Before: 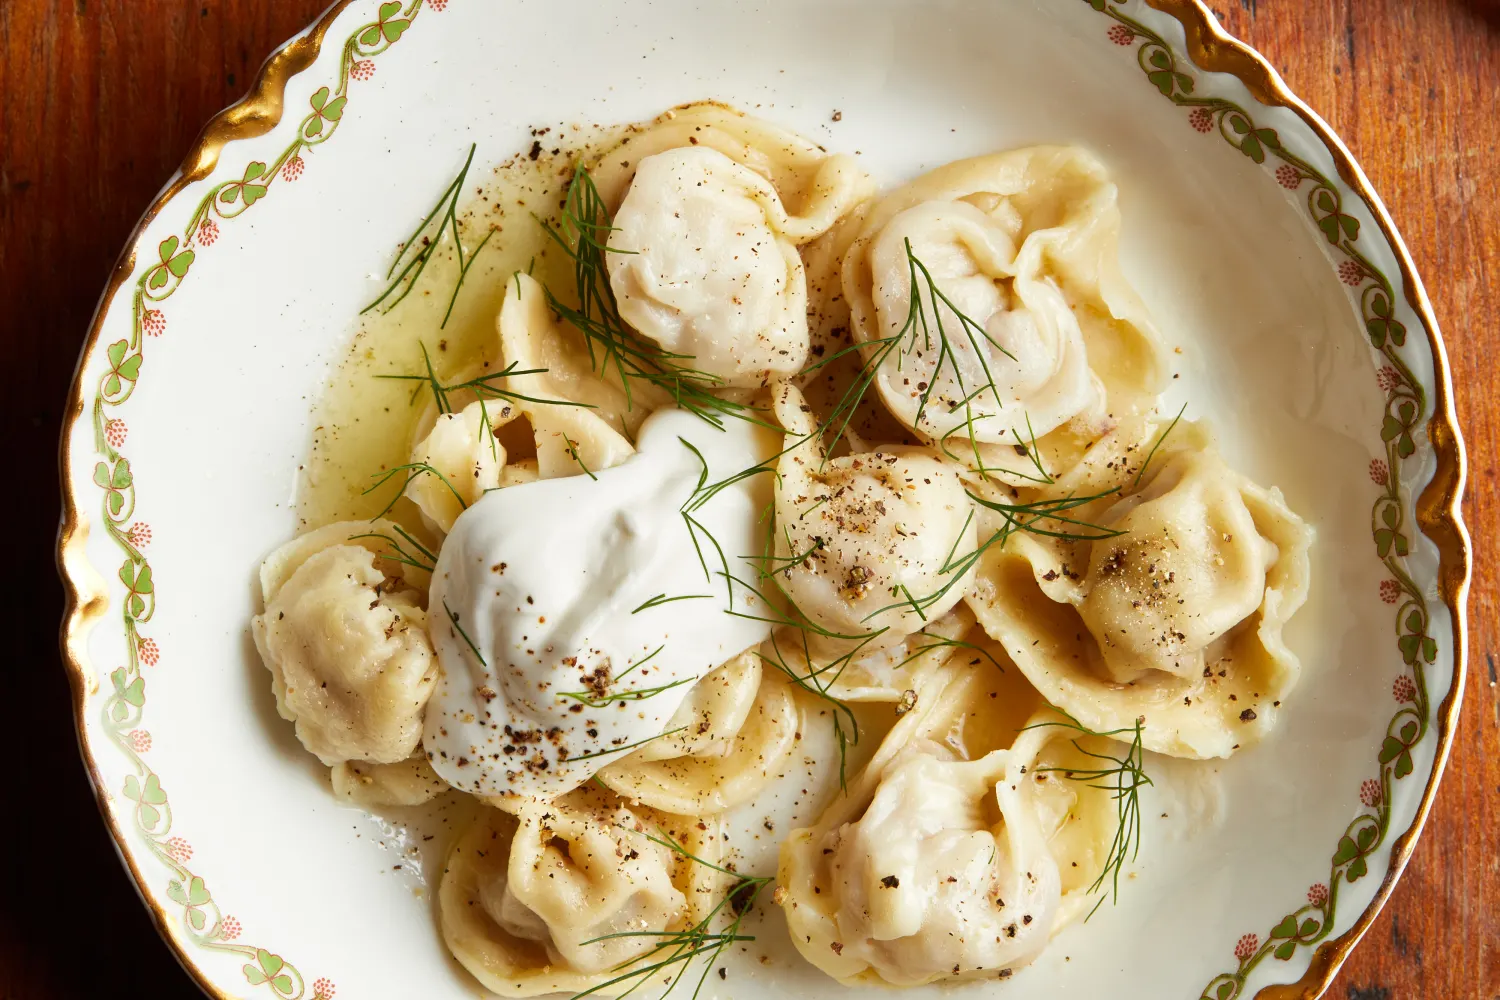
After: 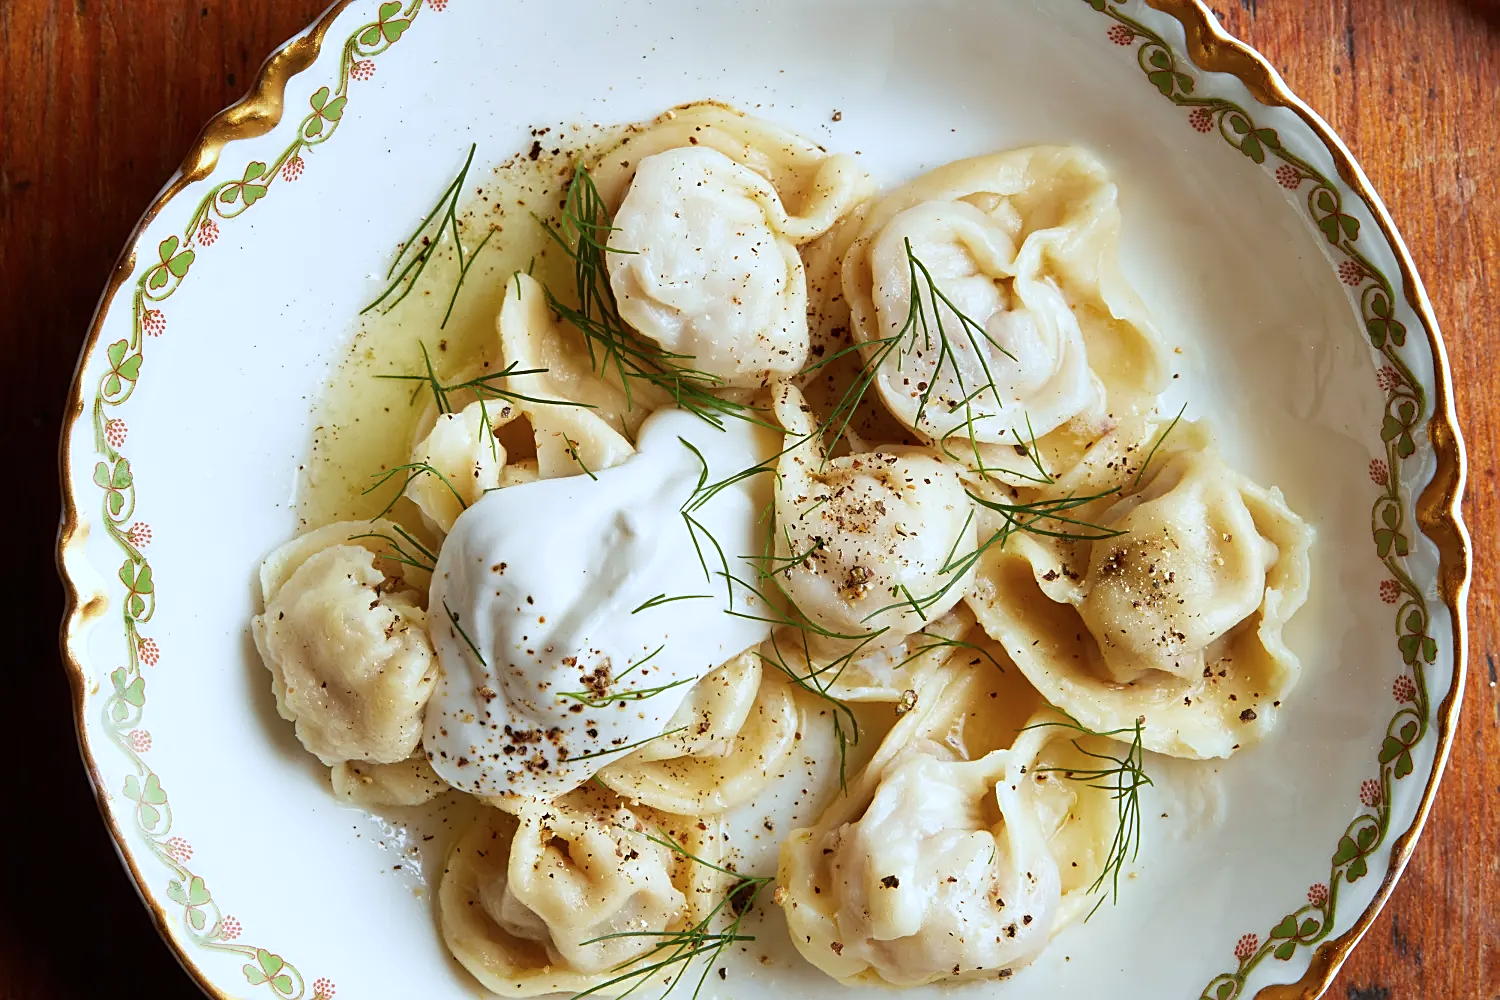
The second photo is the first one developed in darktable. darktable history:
color calibration: x 0.372, y 0.386, temperature 4283.97 K
sharpen: on, module defaults
